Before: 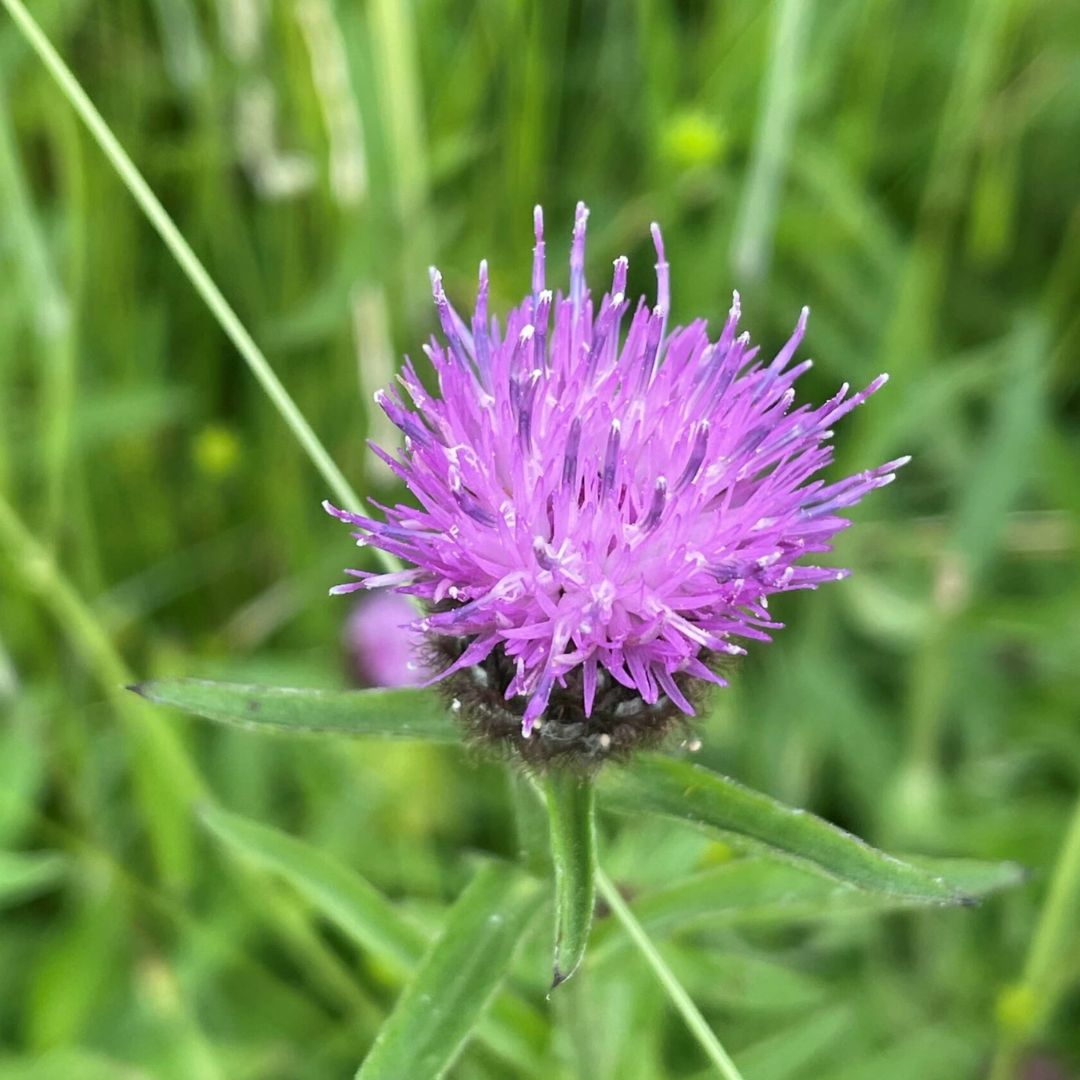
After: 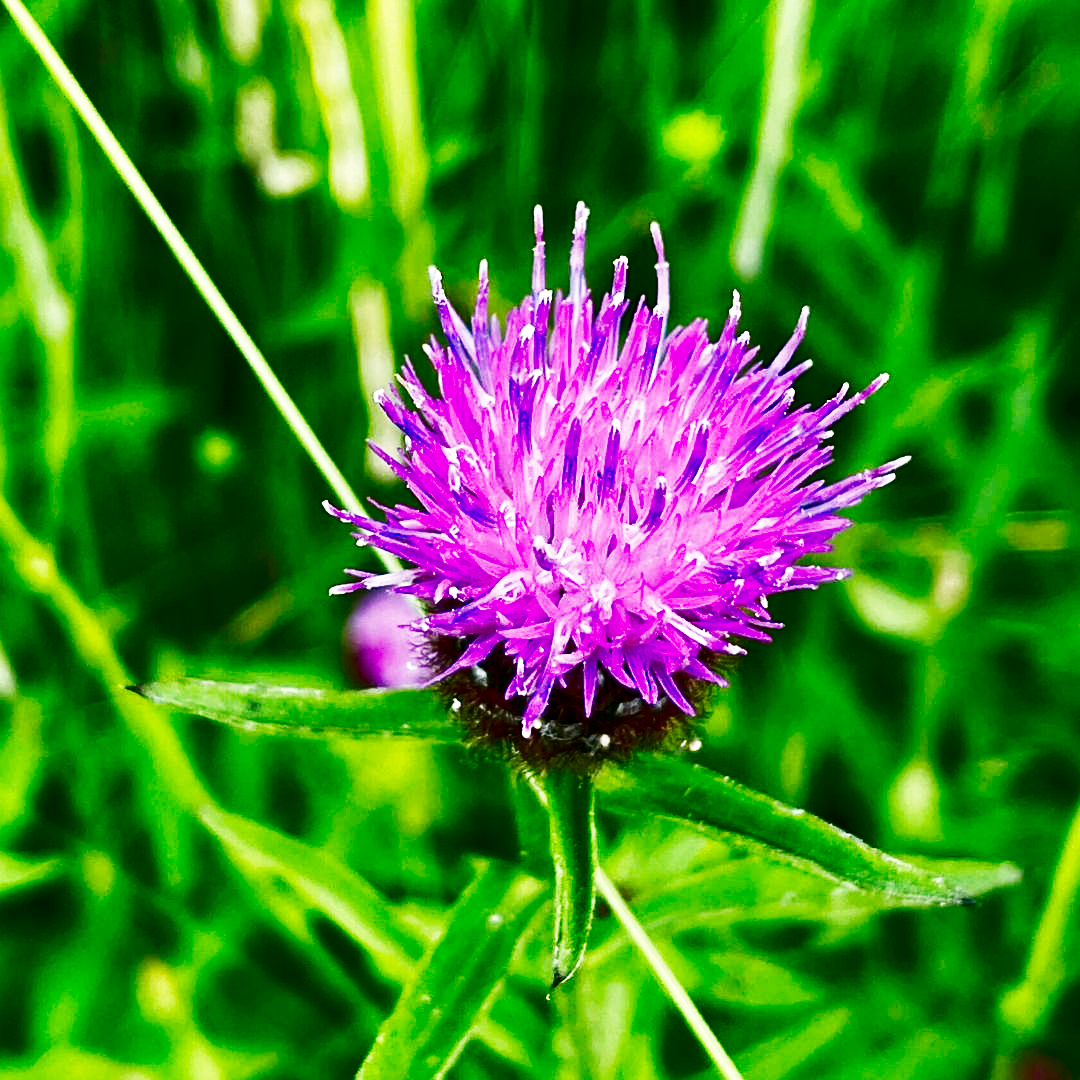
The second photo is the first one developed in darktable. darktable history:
base curve: curves: ch0 [(0, 0) (0.026, 0.03) (0.109, 0.232) (0.351, 0.748) (0.669, 0.968) (1, 1)], preserve colors none
contrast brightness saturation: brightness -0.995, saturation 0.992
sharpen: on, module defaults
